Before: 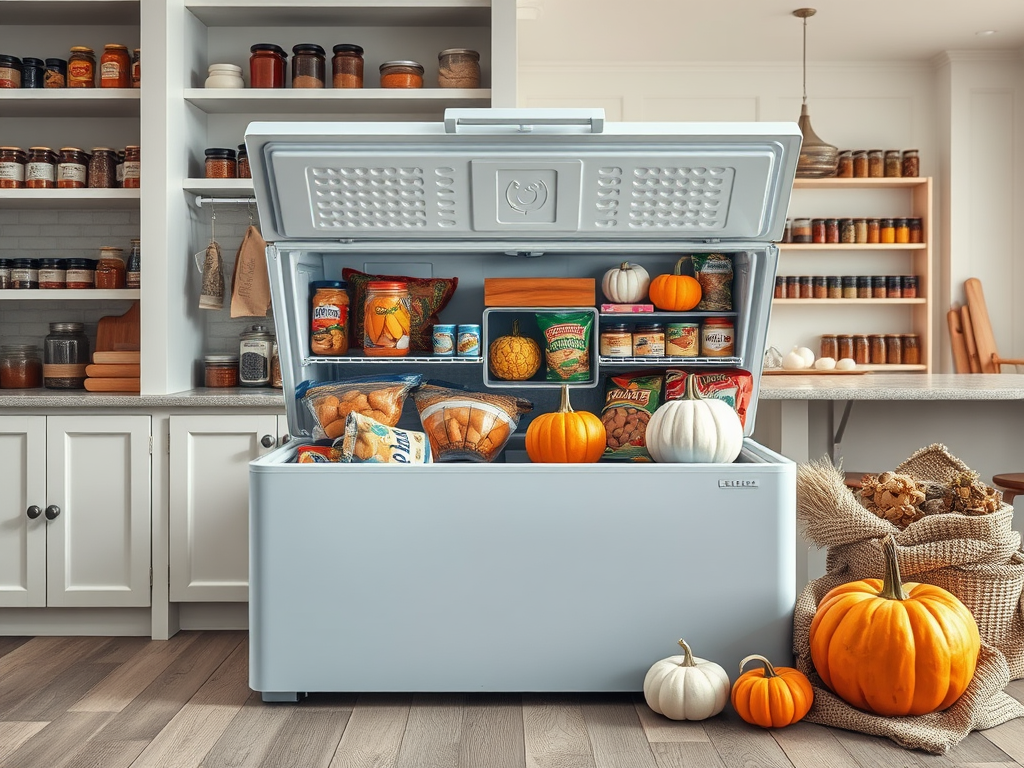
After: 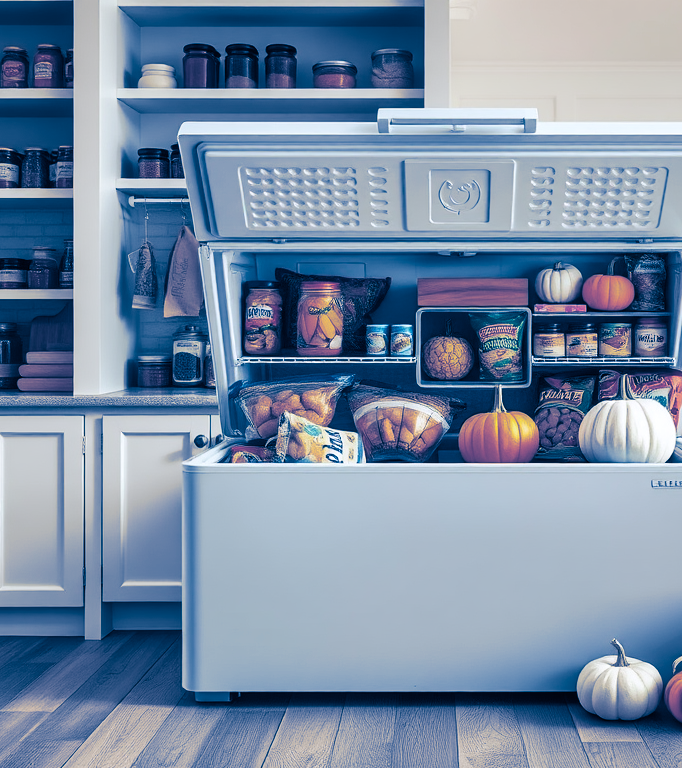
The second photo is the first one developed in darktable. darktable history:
white balance: red 0.984, blue 1.059
split-toning: shadows › hue 226.8°, shadows › saturation 1, highlights › saturation 0, balance -61.41
crop and rotate: left 6.617%, right 26.717%
